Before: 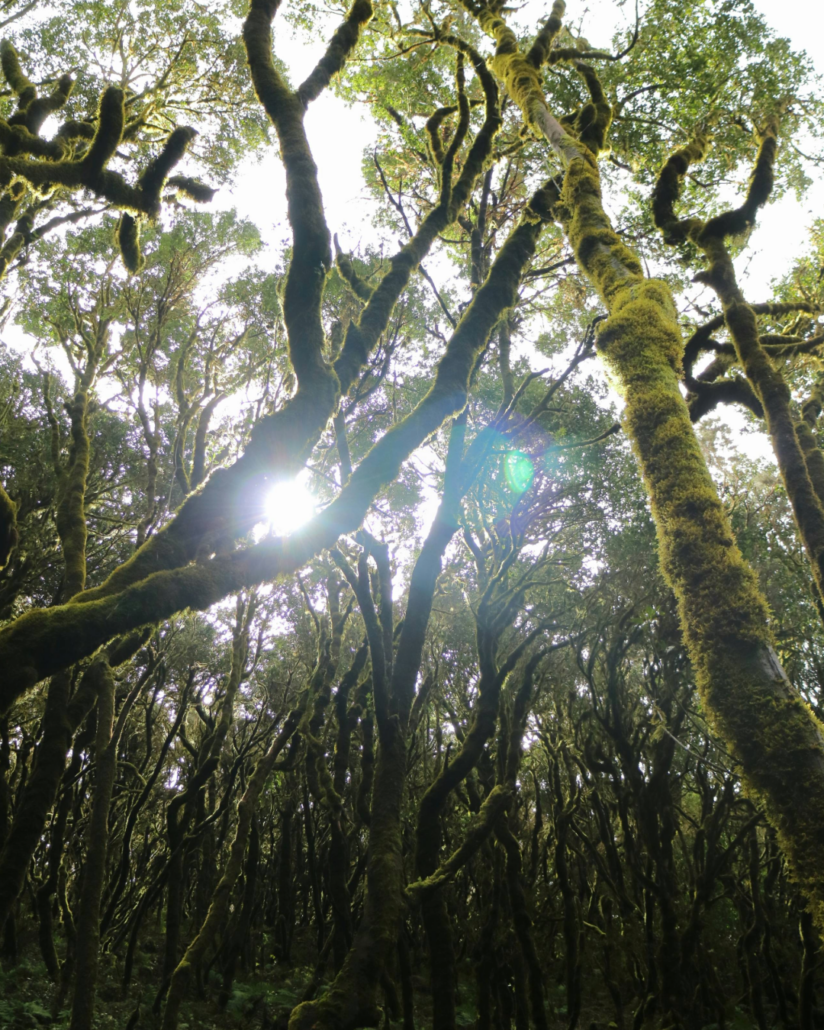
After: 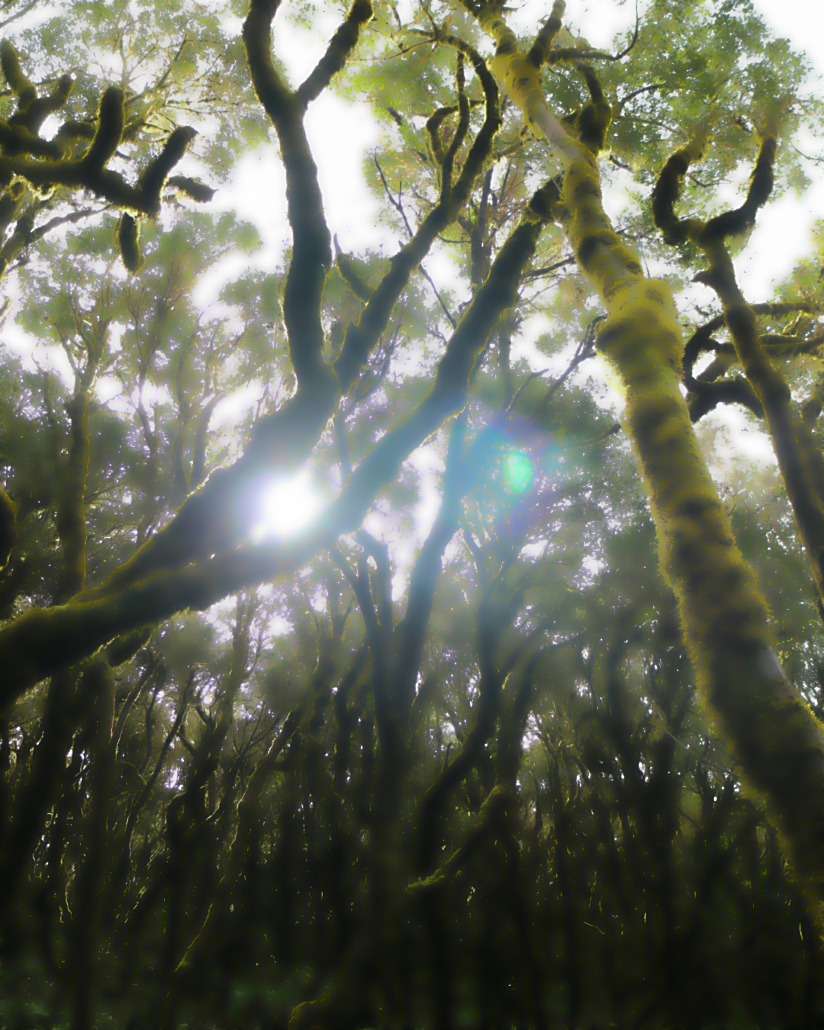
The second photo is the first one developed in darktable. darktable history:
lowpass: radius 4, soften with bilateral filter, unbound 0
local contrast: mode bilateral grid, contrast 15, coarseness 36, detail 105%, midtone range 0.2
sharpen: on, module defaults
